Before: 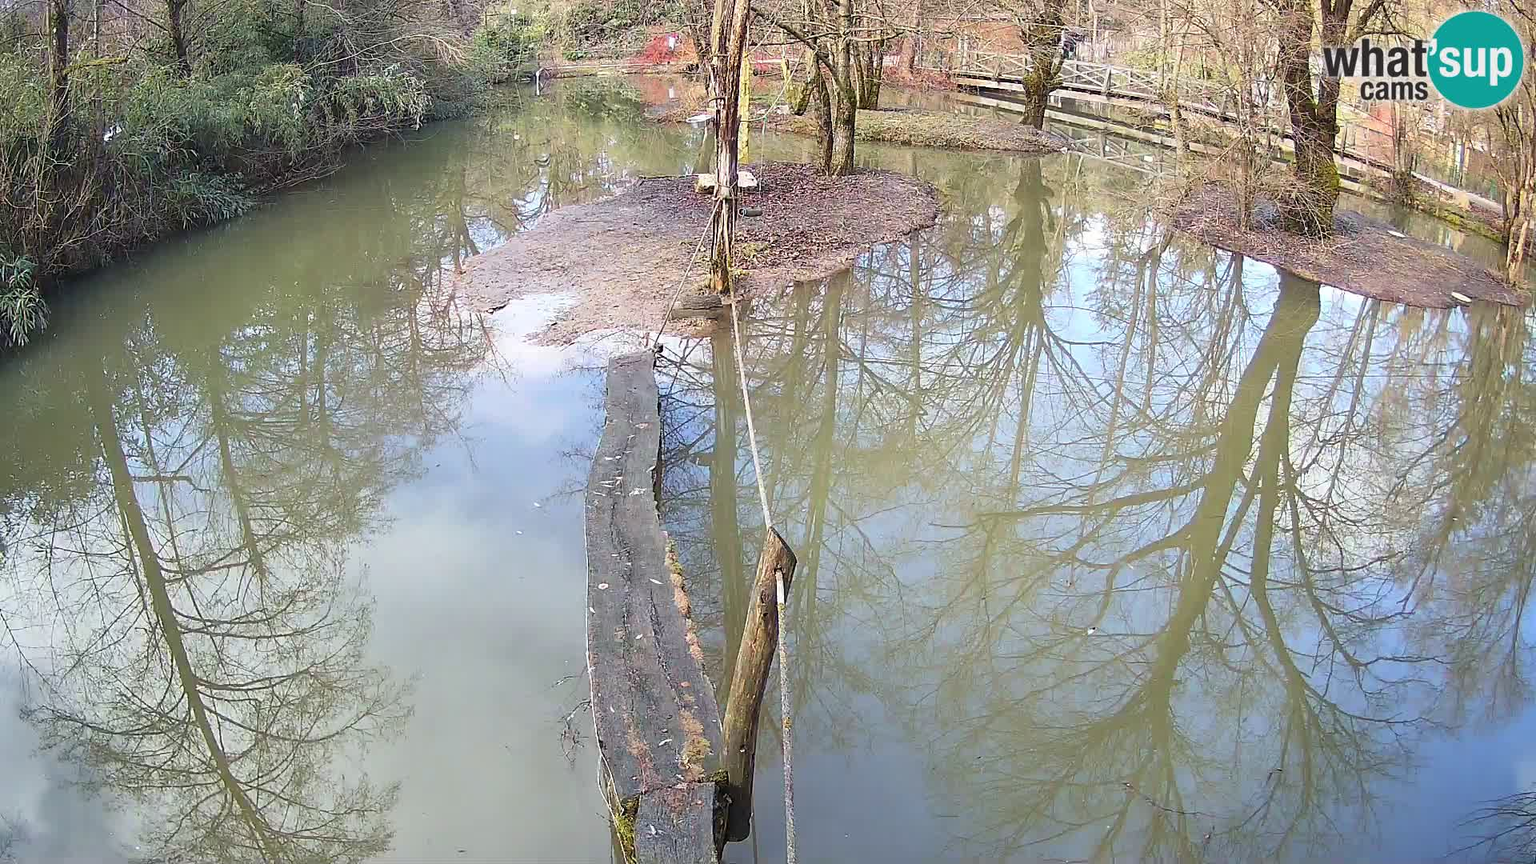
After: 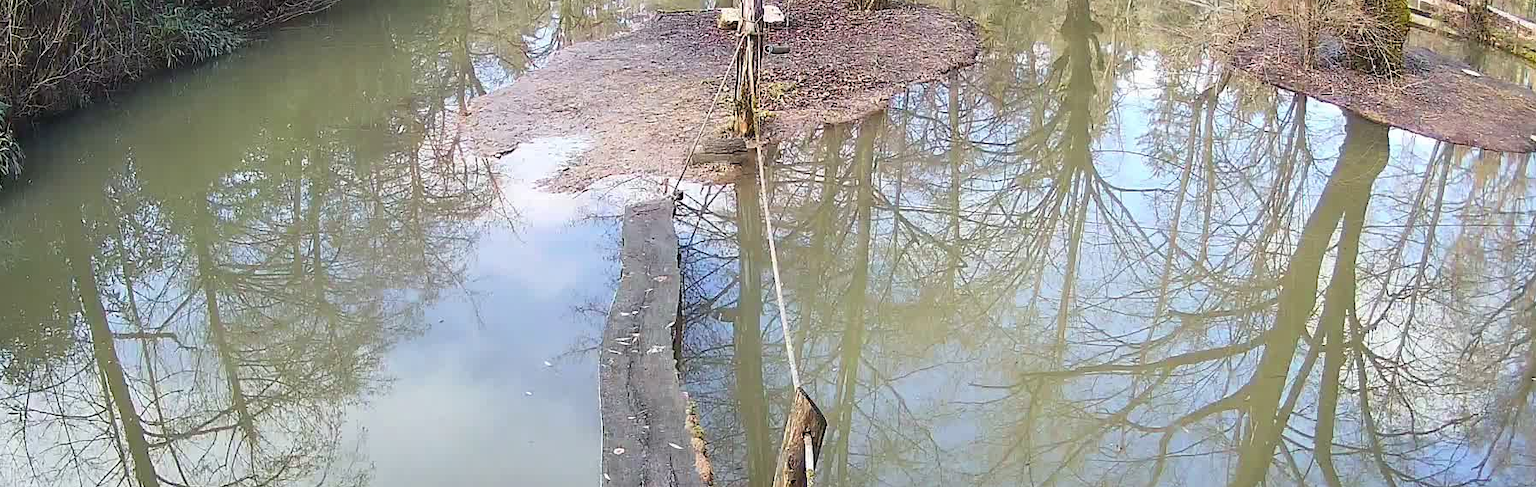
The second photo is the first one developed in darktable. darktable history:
crop: left 1.787%, top 19.311%, right 5.13%, bottom 28.114%
